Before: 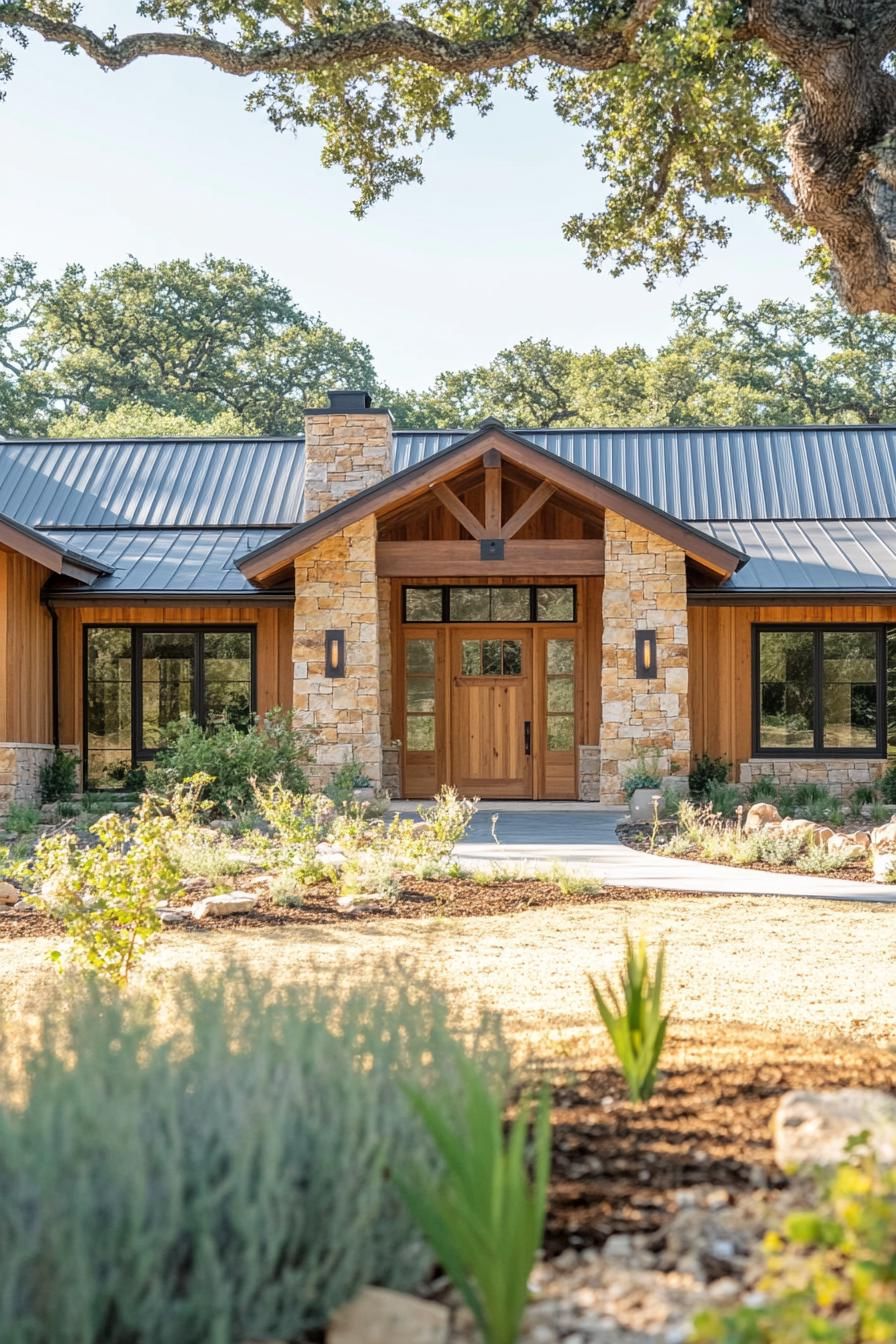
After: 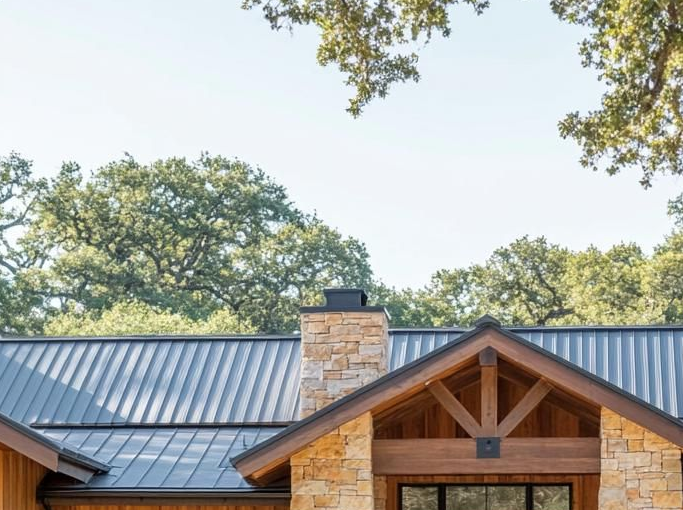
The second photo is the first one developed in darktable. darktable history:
crop: left 0.52%, top 7.636%, right 23.227%, bottom 54.369%
